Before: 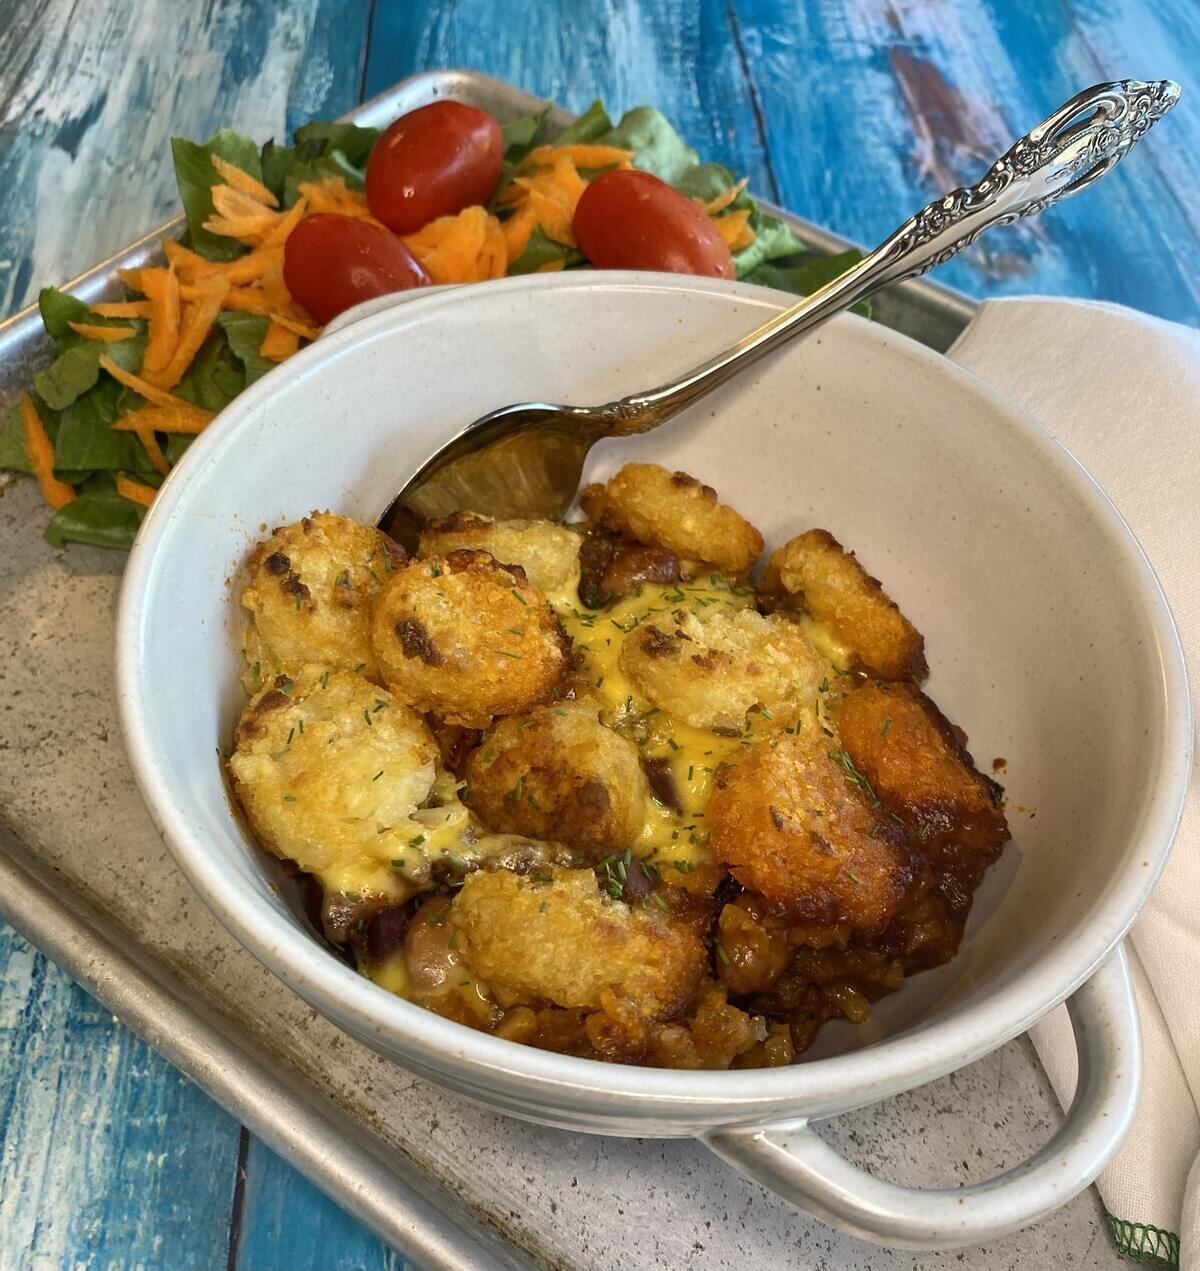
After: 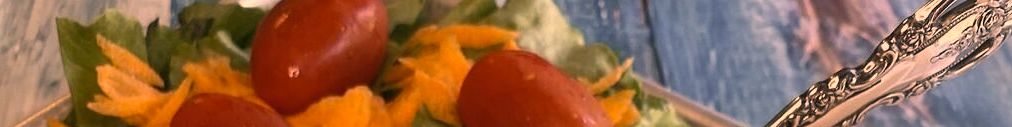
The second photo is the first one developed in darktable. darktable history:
crop and rotate: left 9.644%, top 9.491%, right 6.021%, bottom 80.509%
color correction: highlights a* 40, highlights b* 40, saturation 0.69
